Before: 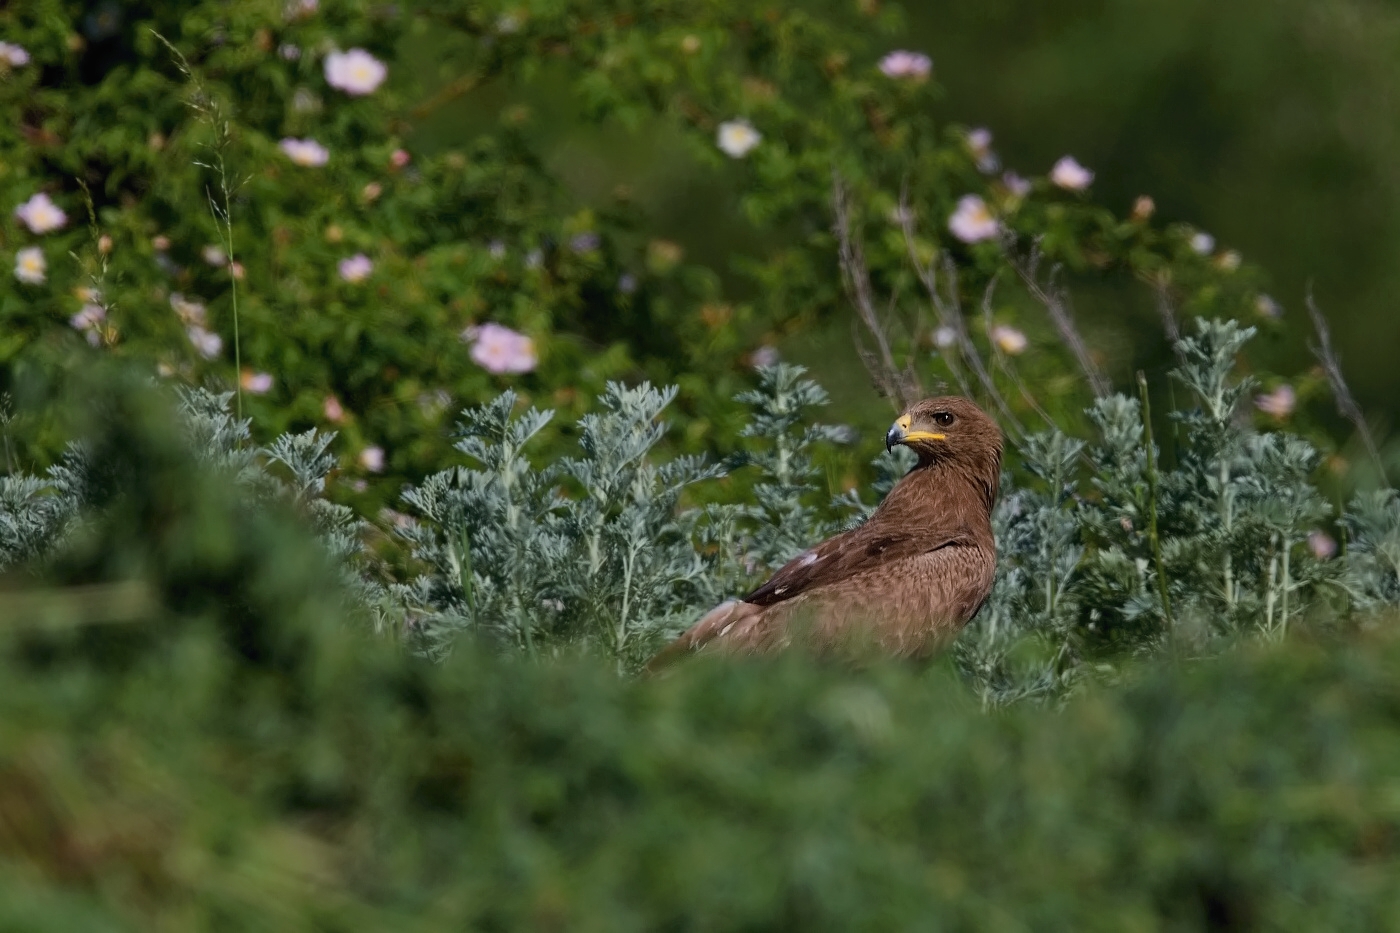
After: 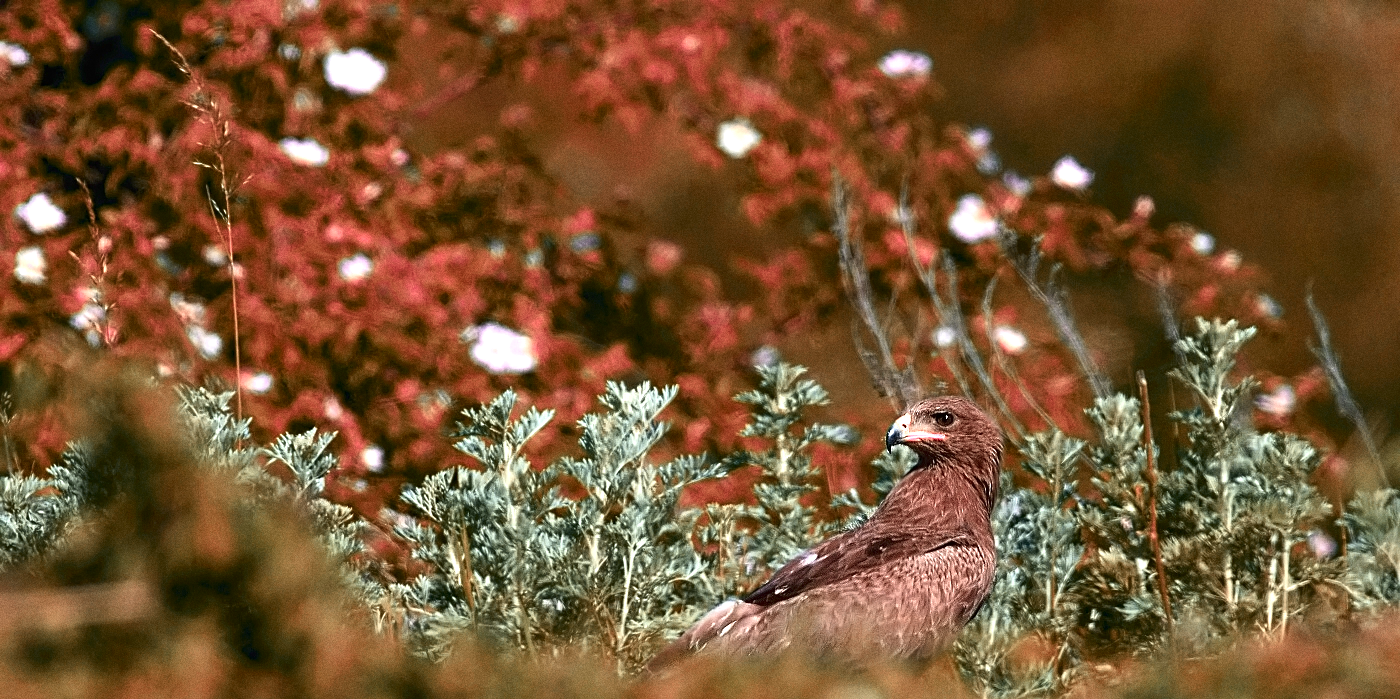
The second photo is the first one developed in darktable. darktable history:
grain: on, module defaults
contrast brightness saturation: contrast 0.07, brightness -0.13, saturation 0.06
exposure: black level correction 0, exposure 0.7 EV, compensate exposure bias true, compensate highlight preservation false
crop: bottom 24.967%
white balance: red 1, blue 1
sharpen: on, module defaults
color zones: curves: ch2 [(0, 0.488) (0.143, 0.417) (0.286, 0.212) (0.429, 0.179) (0.571, 0.154) (0.714, 0.415) (0.857, 0.495) (1, 0.488)]
